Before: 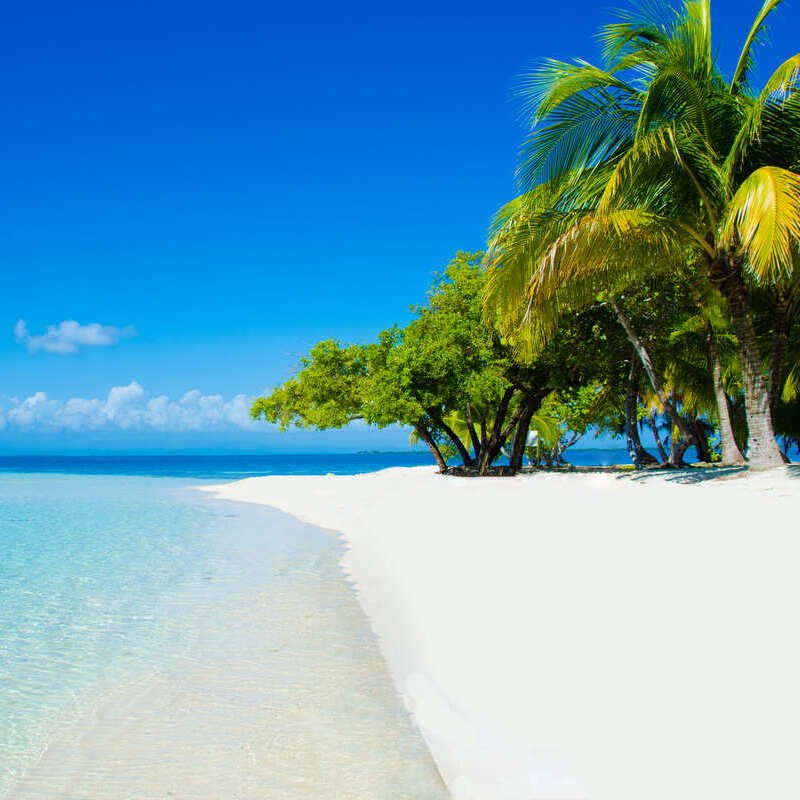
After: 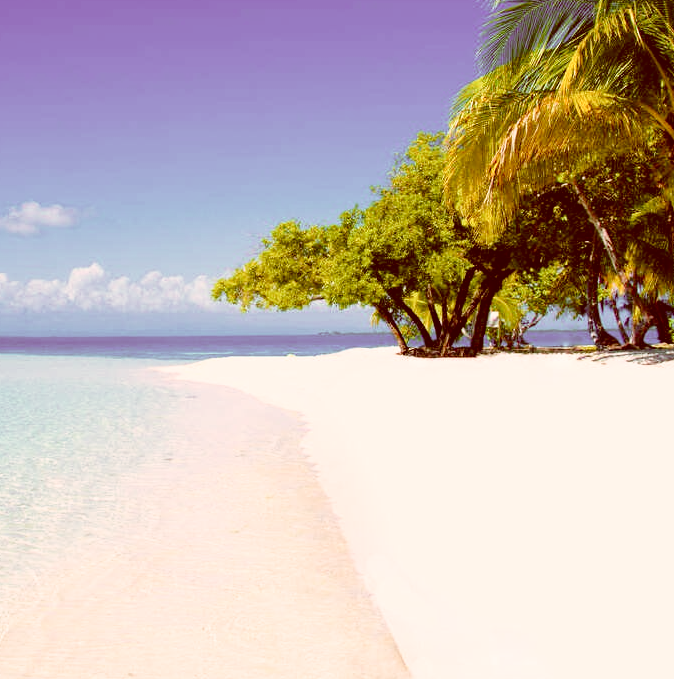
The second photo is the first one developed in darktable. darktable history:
crop and rotate: left 4.982%, top 15.081%, right 10.649%
color correction: highlights a* 9.38, highlights b* 8.49, shadows a* 39.22, shadows b* 39.95, saturation 0.816
tone curve: curves: ch0 [(0, 0) (0.091, 0.077) (0.389, 0.458) (0.745, 0.82) (0.844, 0.908) (0.909, 0.942) (1, 0.973)]; ch1 [(0, 0) (0.437, 0.404) (0.5, 0.5) (0.529, 0.556) (0.58, 0.603) (0.616, 0.649) (1, 1)]; ch2 [(0, 0) (0.442, 0.415) (0.5, 0.5) (0.535, 0.557) (0.585, 0.62) (1, 1)], preserve colors none
levels: mode automatic
